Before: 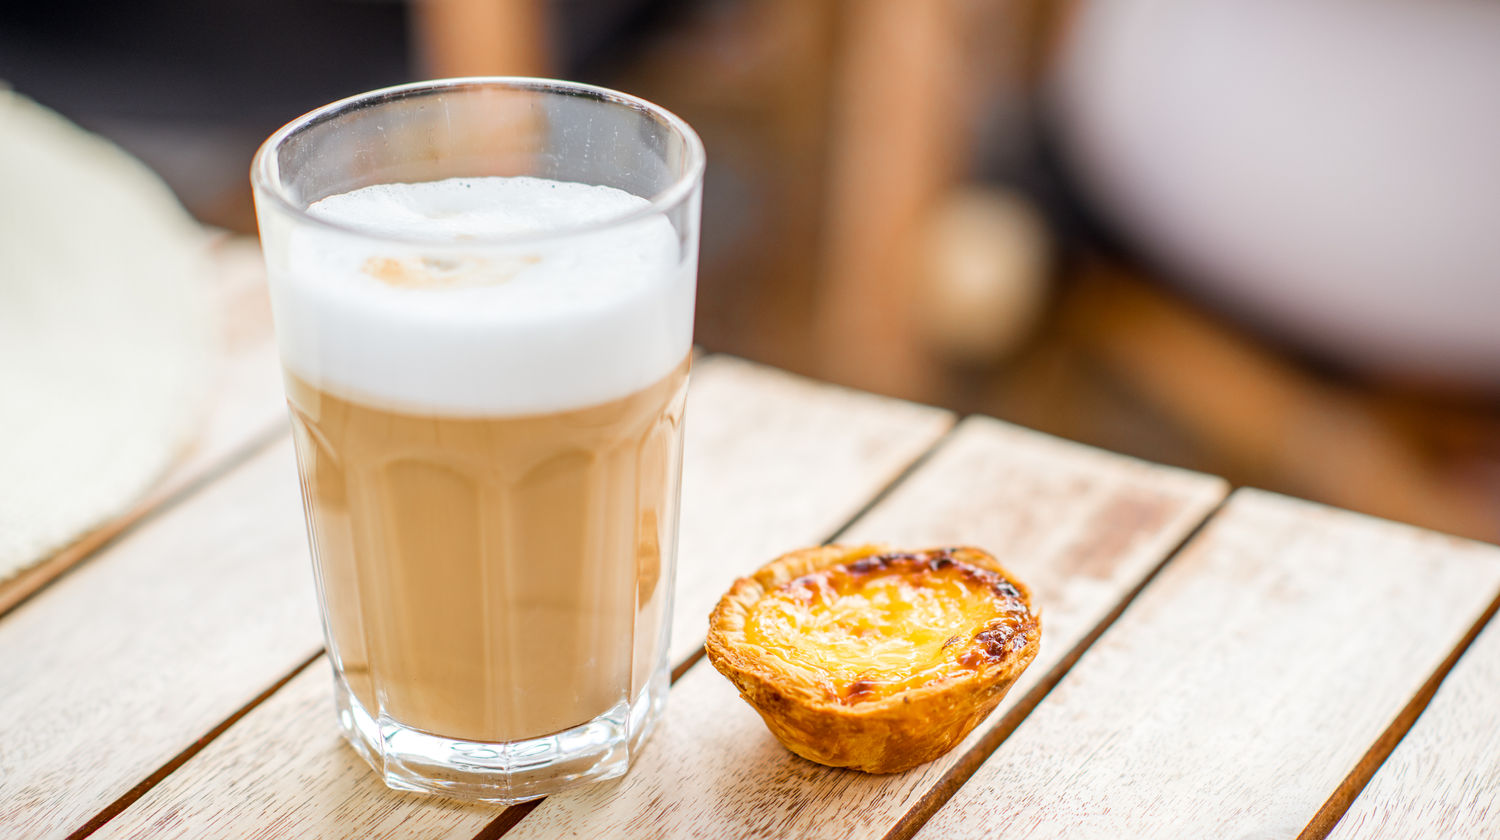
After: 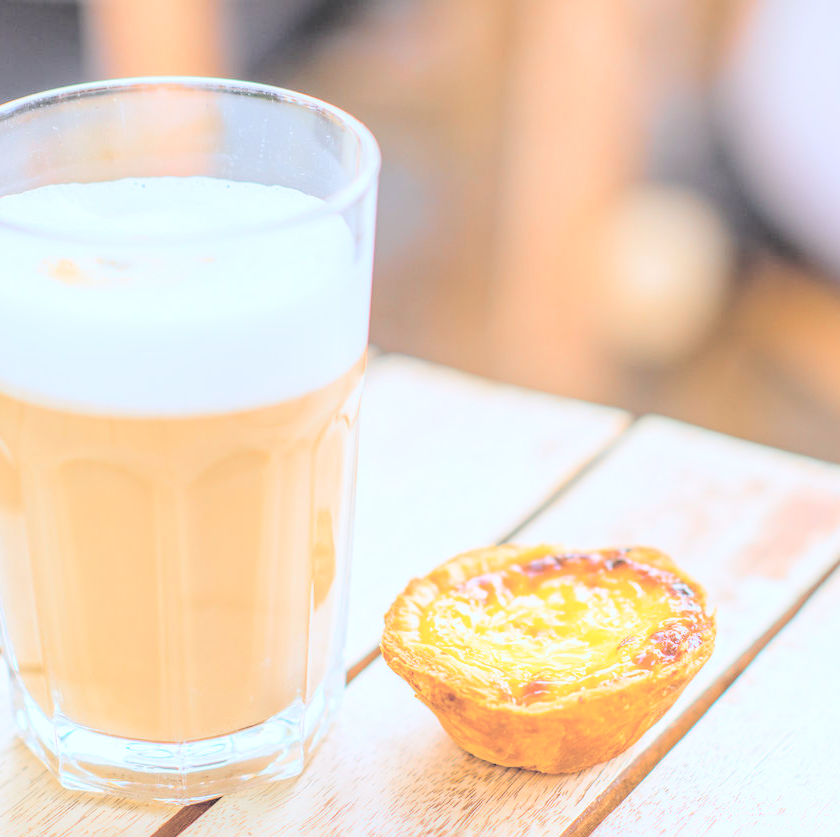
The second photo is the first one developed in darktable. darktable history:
contrast brightness saturation: brightness 1
color calibration: x 0.37, y 0.382, temperature 4313.32 K
crop: left 21.674%, right 22.086%
